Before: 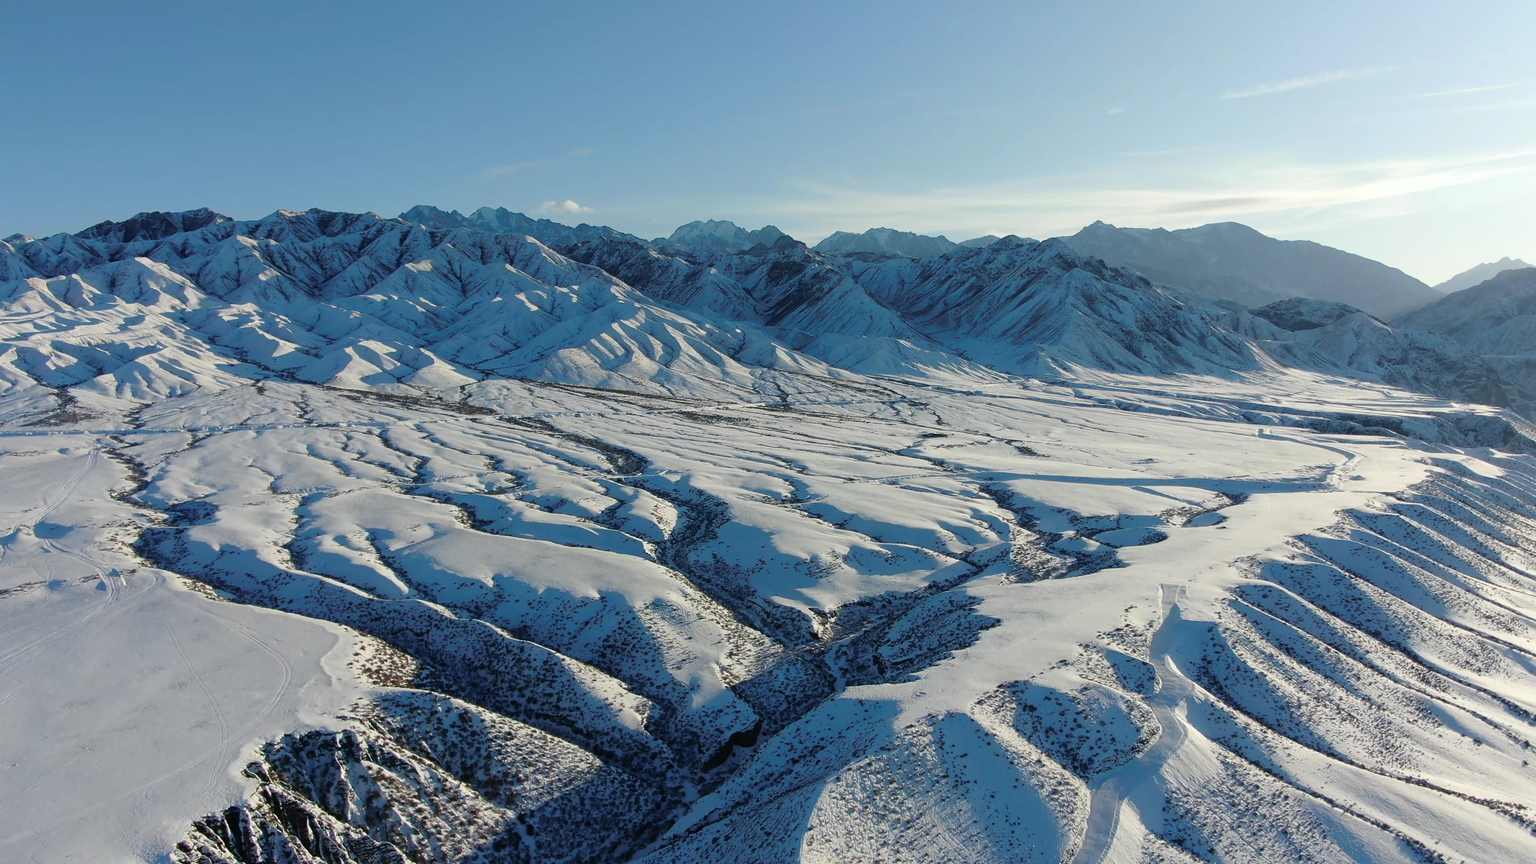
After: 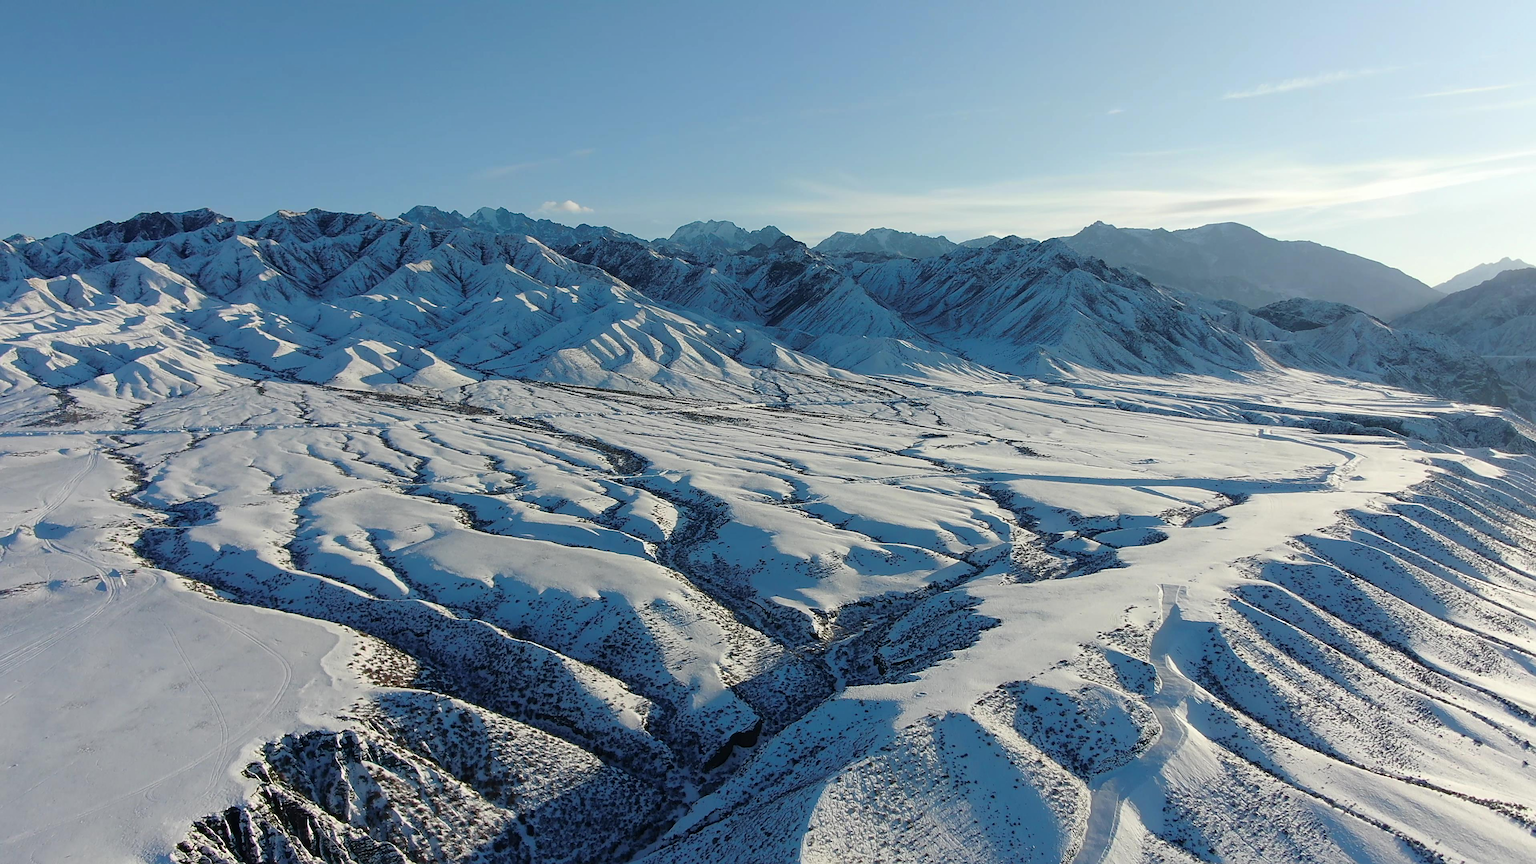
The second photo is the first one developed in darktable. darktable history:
sharpen: radius 2.521, amount 0.326
tone equalizer: mask exposure compensation -0.502 EV
